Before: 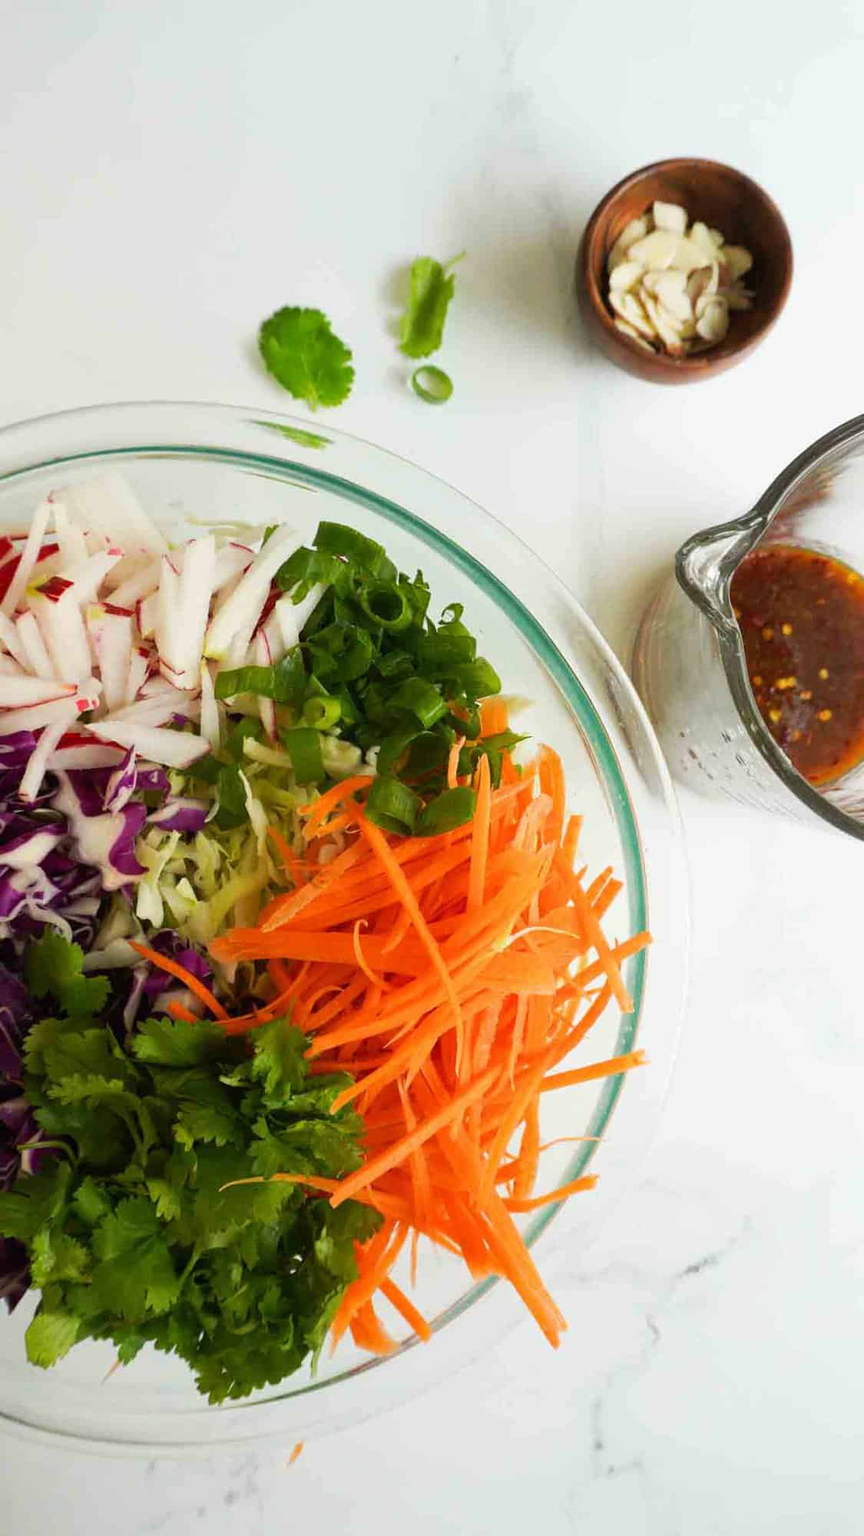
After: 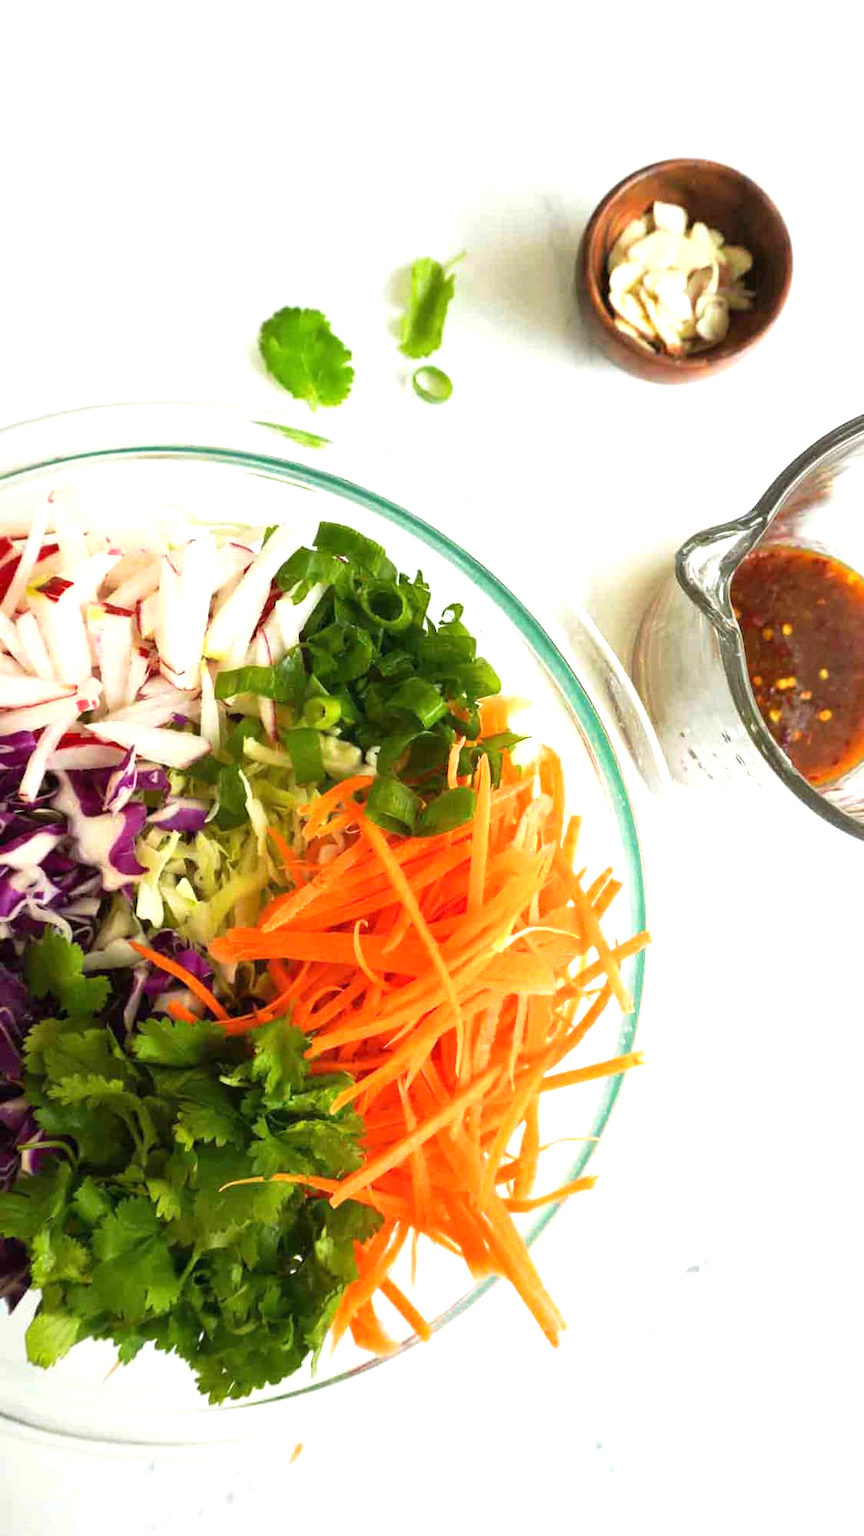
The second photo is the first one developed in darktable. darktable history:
exposure: exposure 0.793 EV, compensate highlight preservation false
